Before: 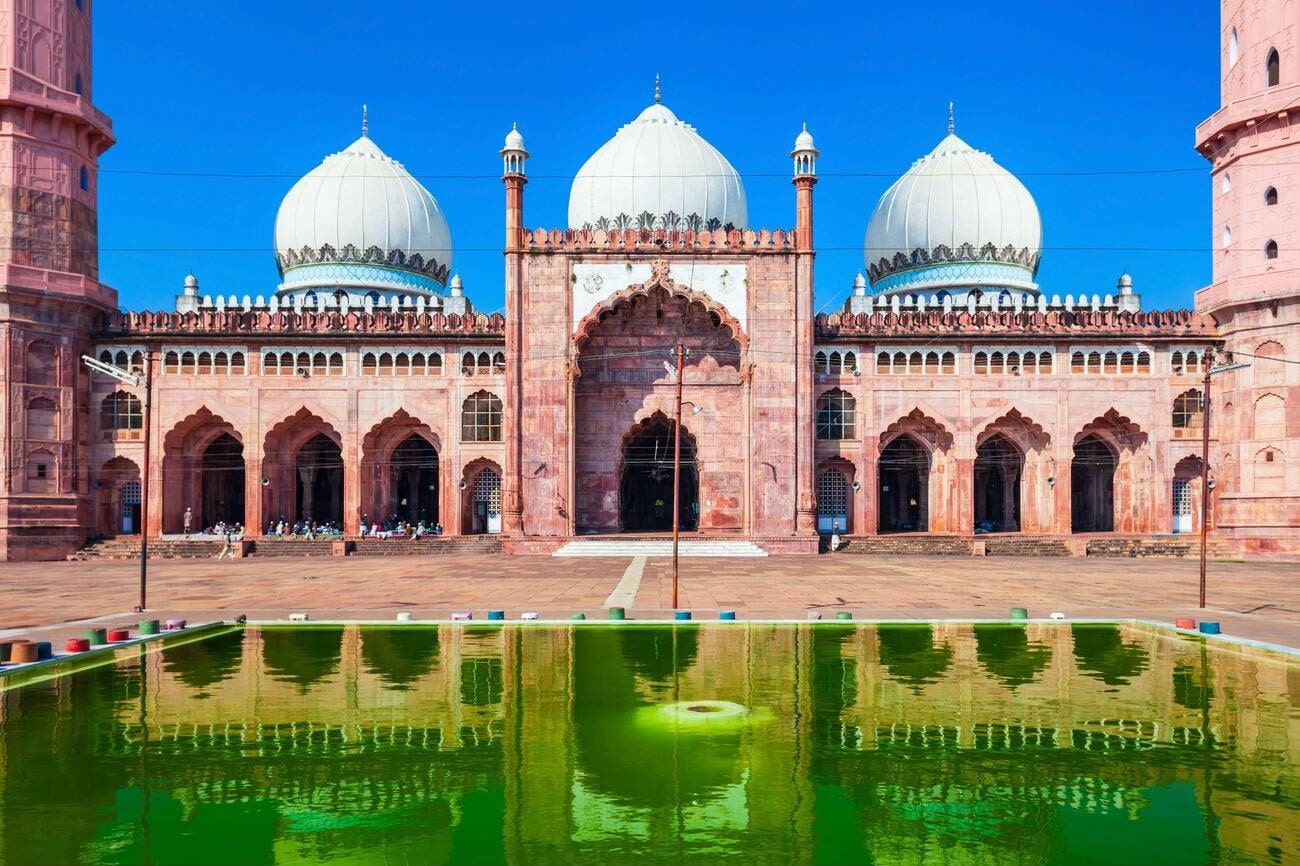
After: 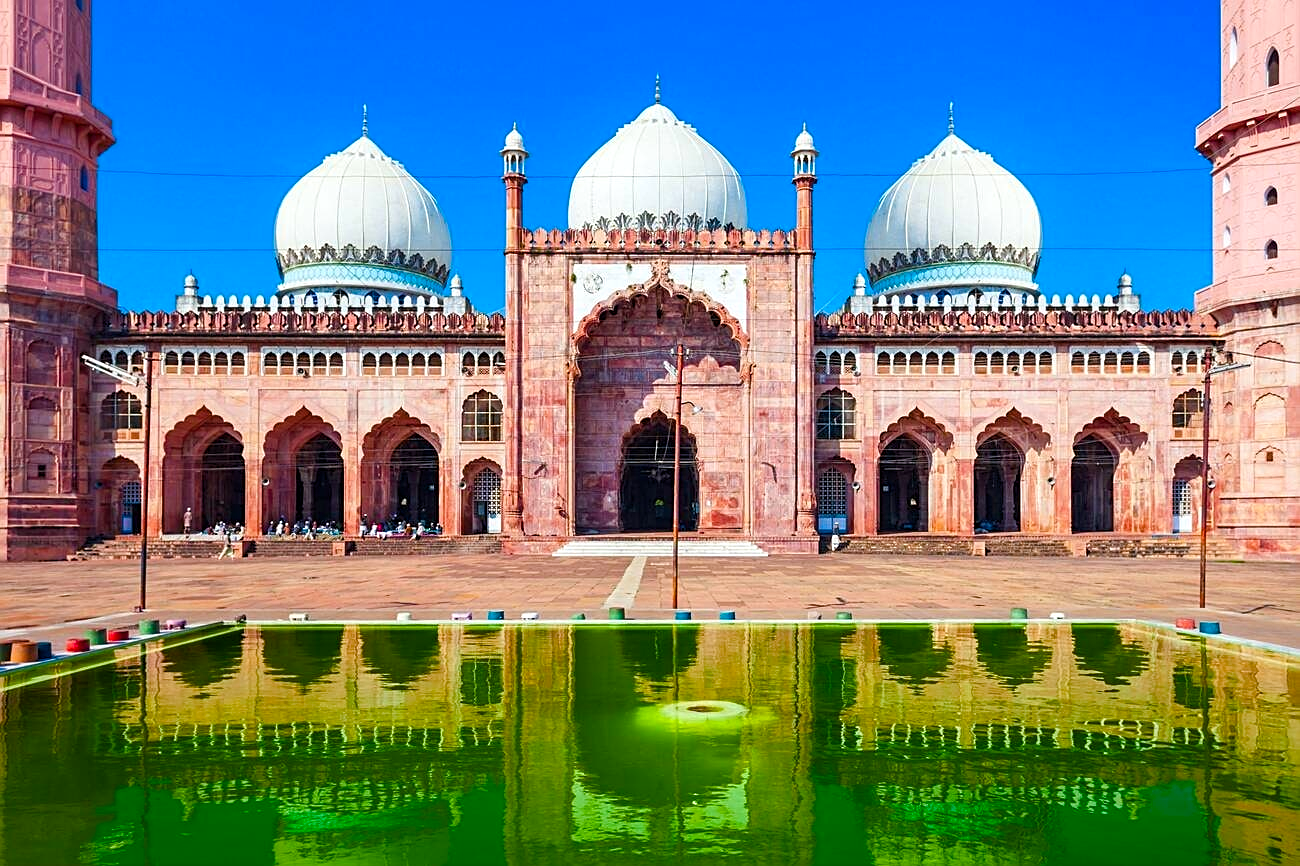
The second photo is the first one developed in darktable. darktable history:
color balance rgb: linear chroma grading › global chroma 8.12%, perceptual saturation grading › global saturation 9.07%, perceptual saturation grading › highlights -13.84%, perceptual saturation grading › mid-tones 14.88%, perceptual saturation grading › shadows 22.8%, perceptual brilliance grading › highlights 2.61%, global vibrance 12.07%
sharpen: on, module defaults
